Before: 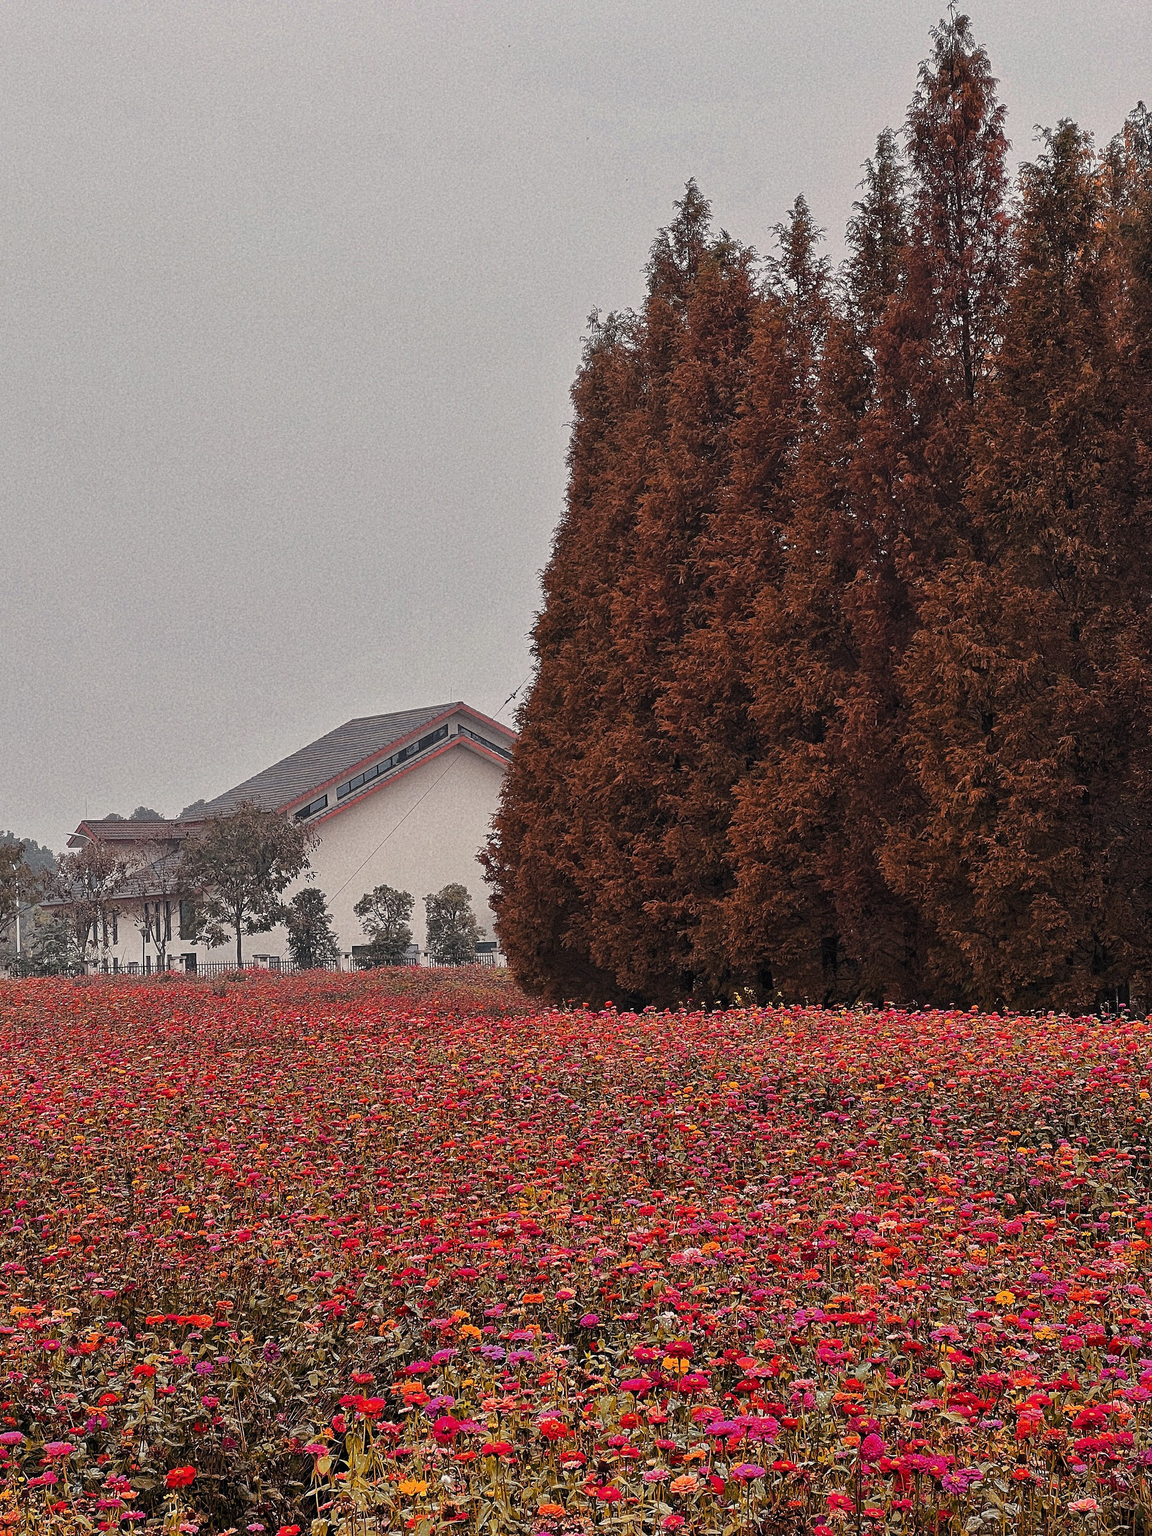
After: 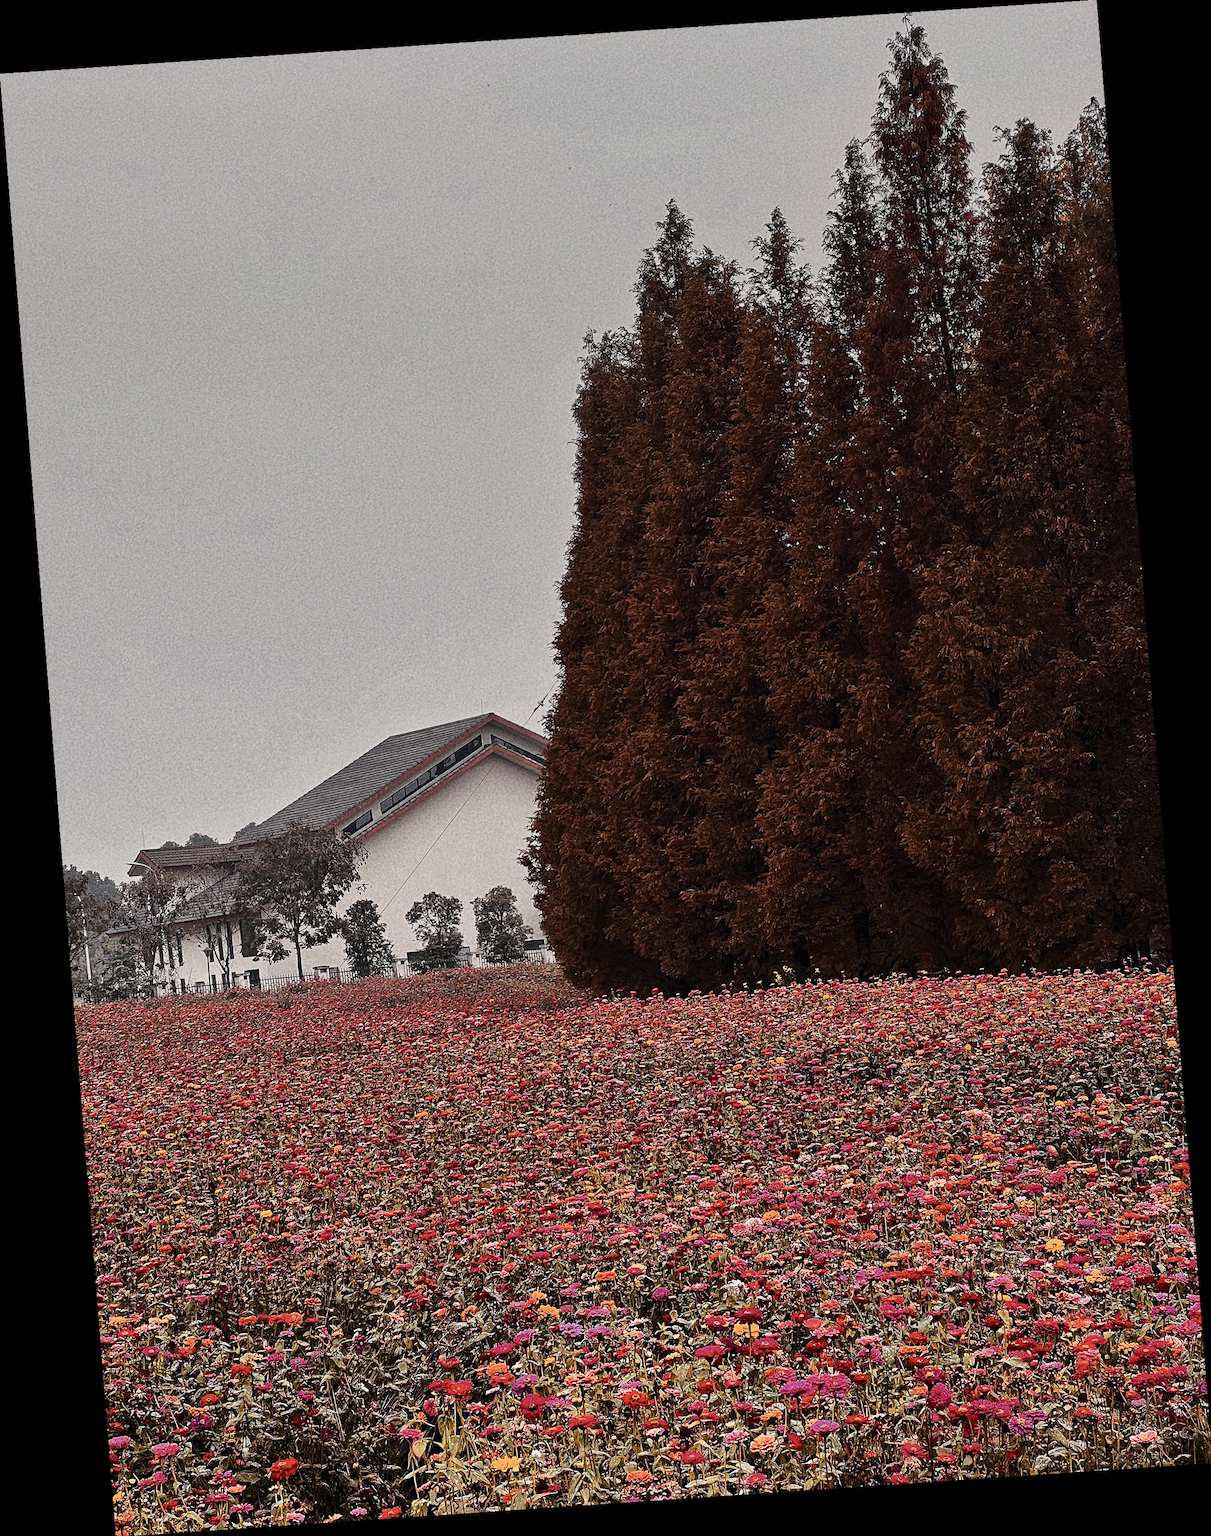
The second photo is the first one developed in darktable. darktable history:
graduated density: on, module defaults
color correction: saturation 0.8
rotate and perspective: rotation -4.2°, shear 0.006, automatic cropping off
contrast brightness saturation: contrast 0.28
